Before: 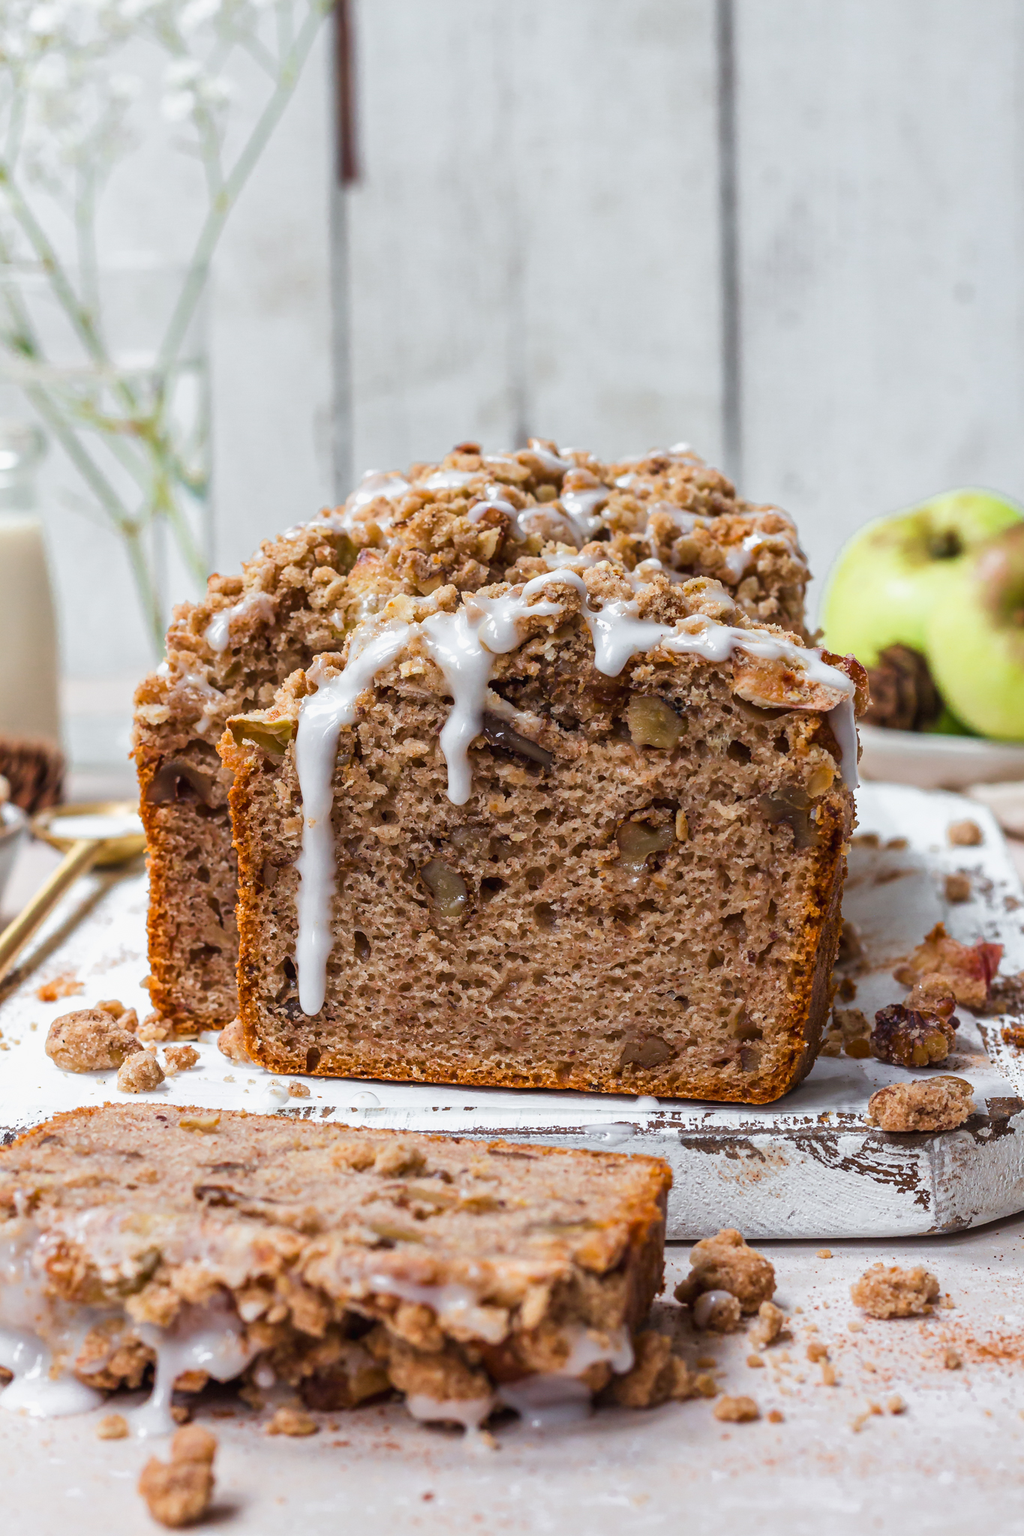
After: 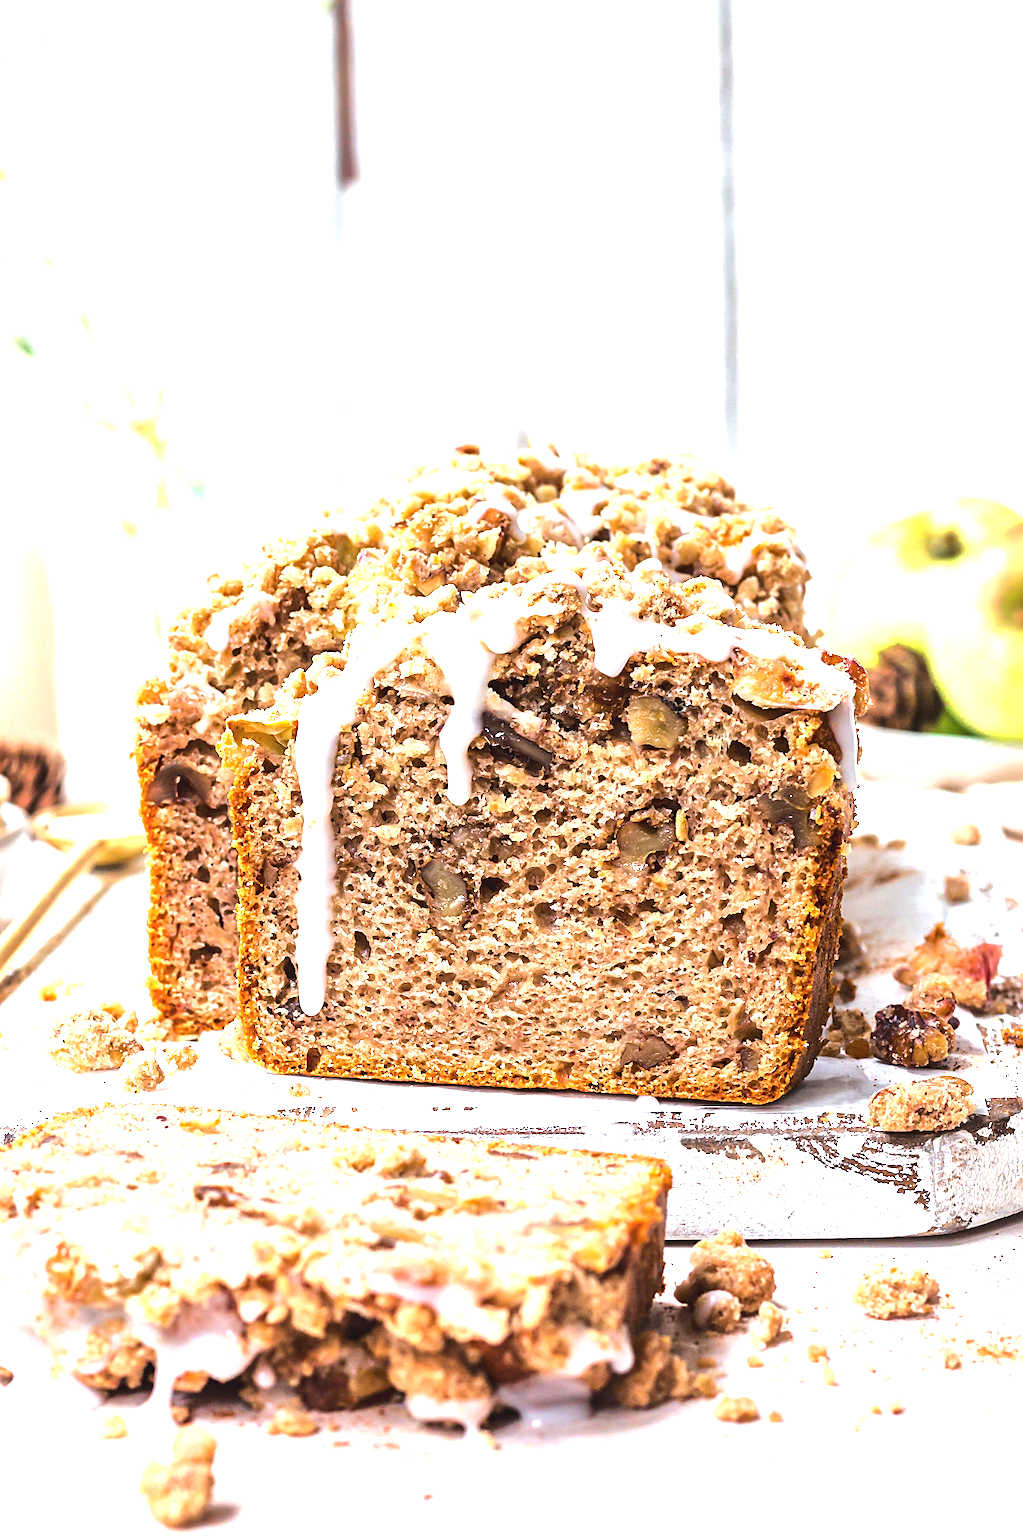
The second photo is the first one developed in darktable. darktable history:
exposure: black level correction -0.002, exposure 1.115 EV, compensate highlight preservation false
tone equalizer: -8 EV 0.001 EV, -7 EV -0.002 EV, -6 EV 0.002 EV, -5 EV -0.03 EV, -4 EV -0.116 EV, -3 EV -0.169 EV, -2 EV 0.24 EV, -1 EV 0.702 EV, +0 EV 0.493 EV
sharpen: on, module defaults
